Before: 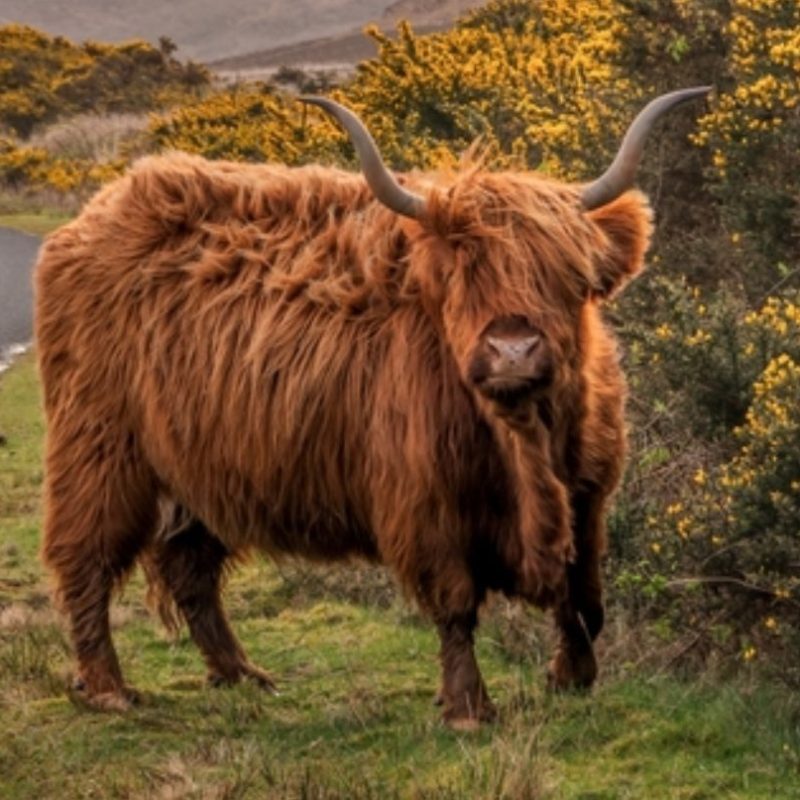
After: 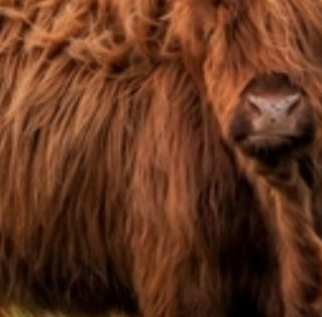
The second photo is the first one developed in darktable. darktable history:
crop: left 29.922%, top 30.271%, right 29.732%, bottom 30.061%
